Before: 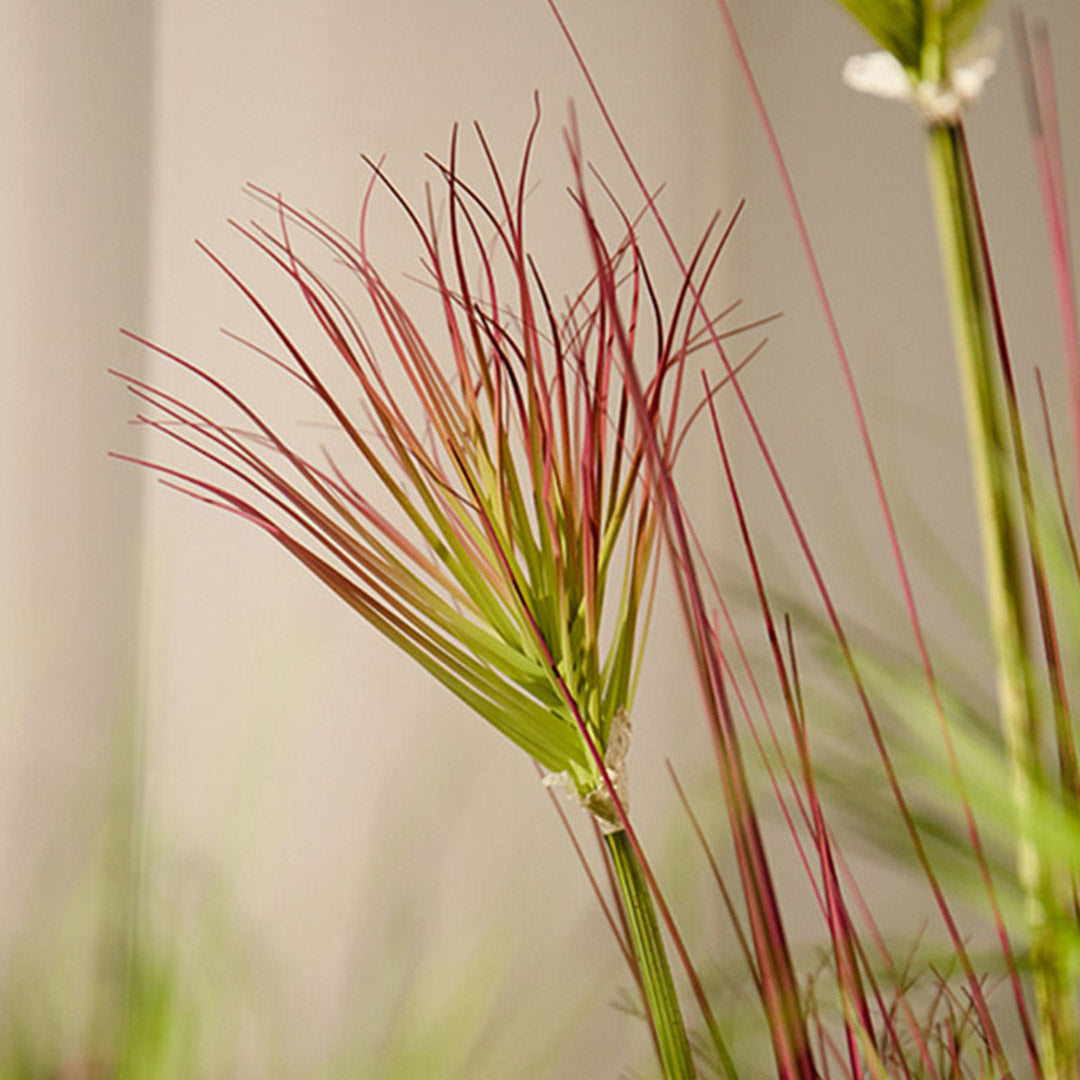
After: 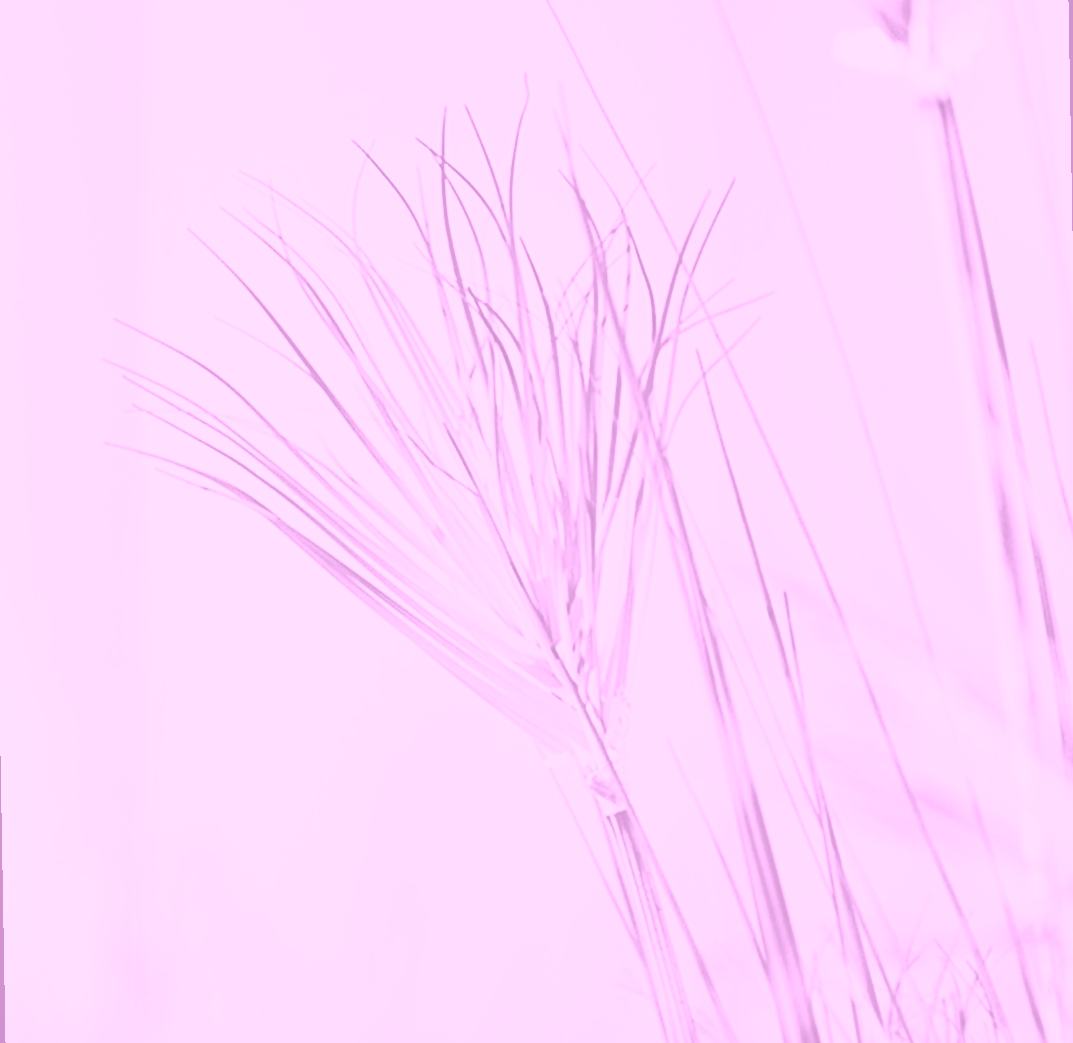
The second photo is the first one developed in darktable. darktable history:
rotate and perspective: rotation -1°, crop left 0.011, crop right 0.989, crop top 0.025, crop bottom 0.975
colorize: hue 331.2°, saturation 75%, source mix 30.28%, lightness 70.52%, version 1
shadows and highlights: soften with gaussian
exposure: black level correction 0, exposure 1.388 EV, compensate exposure bias true, compensate highlight preservation false
filmic rgb: black relative exposure -4.88 EV, hardness 2.82
tone curve: curves: ch0 [(0, 0.005) (0.103, 0.097) (0.18, 0.22) (0.4, 0.485) (0.5, 0.612) (0.668, 0.787) (0.823, 0.894) (1, 0.971)]; ch1 [(0, 0) (0.172, 0.123) (0.324, 0.253) (0.396, 0.388) (0.478, 0.461) (0.499, 0.498) (0.522, 0.528) (0.609, 0.686) (0.704, 0.818) (1, 1)]; ch2 [(0, 0) (0.411, 0.424) (0.496, 0.501) (0.515, 0.514) (0.555, 0.585) (0.641, 0.69) (1, 1)], color space Lab, independent channels, preserve colors none
